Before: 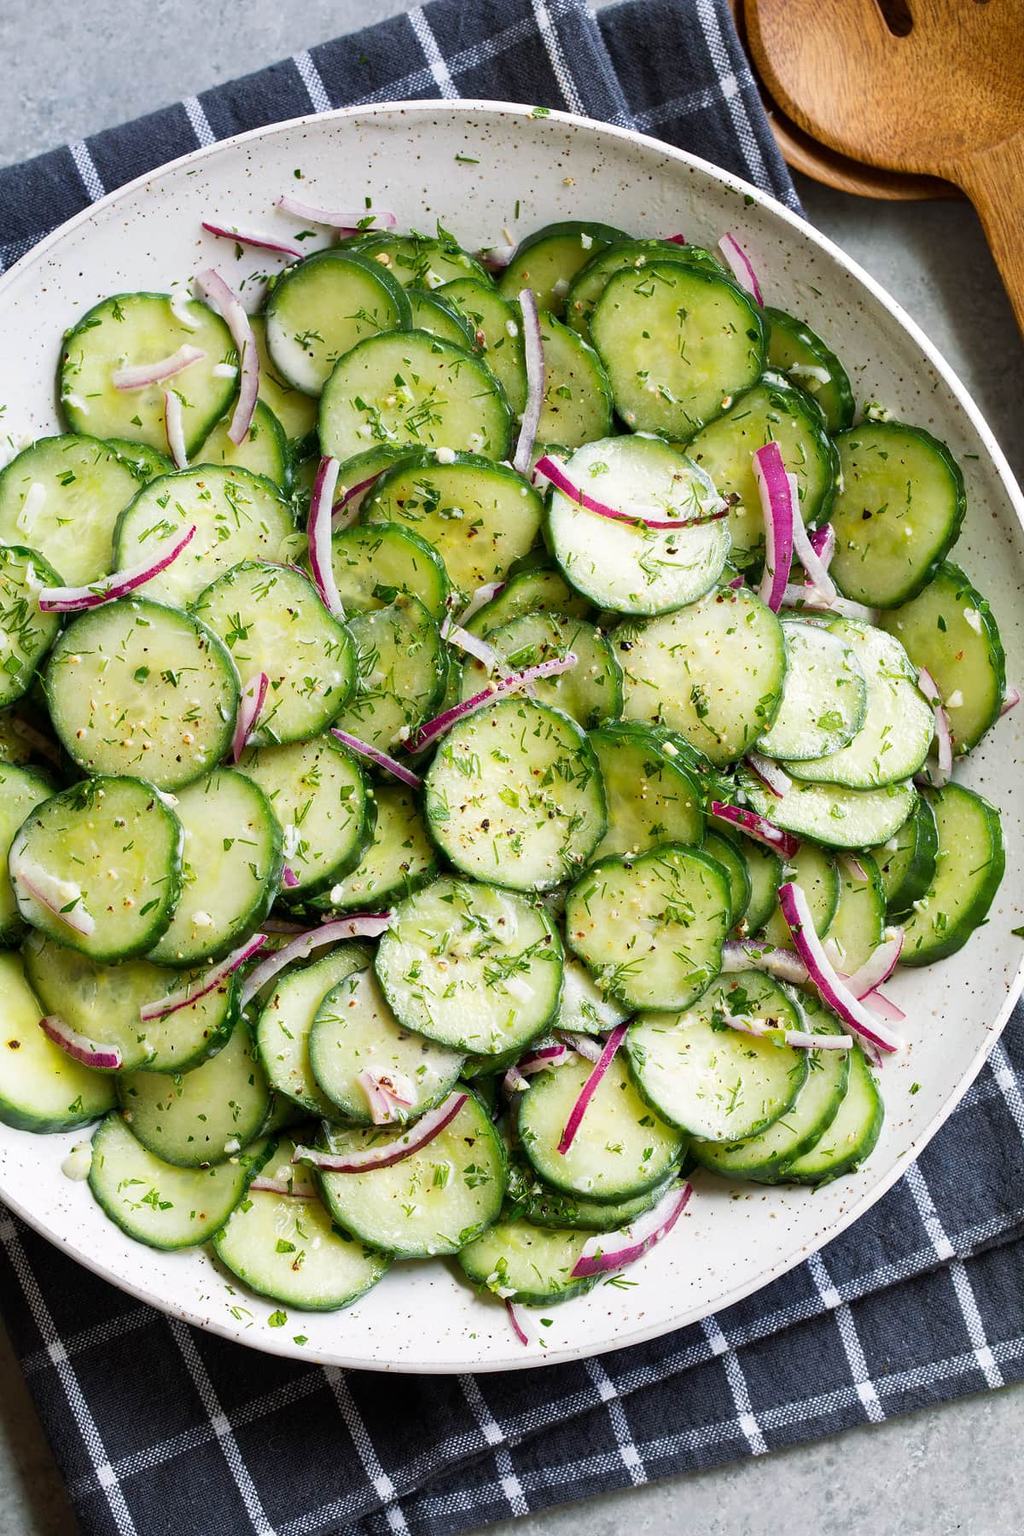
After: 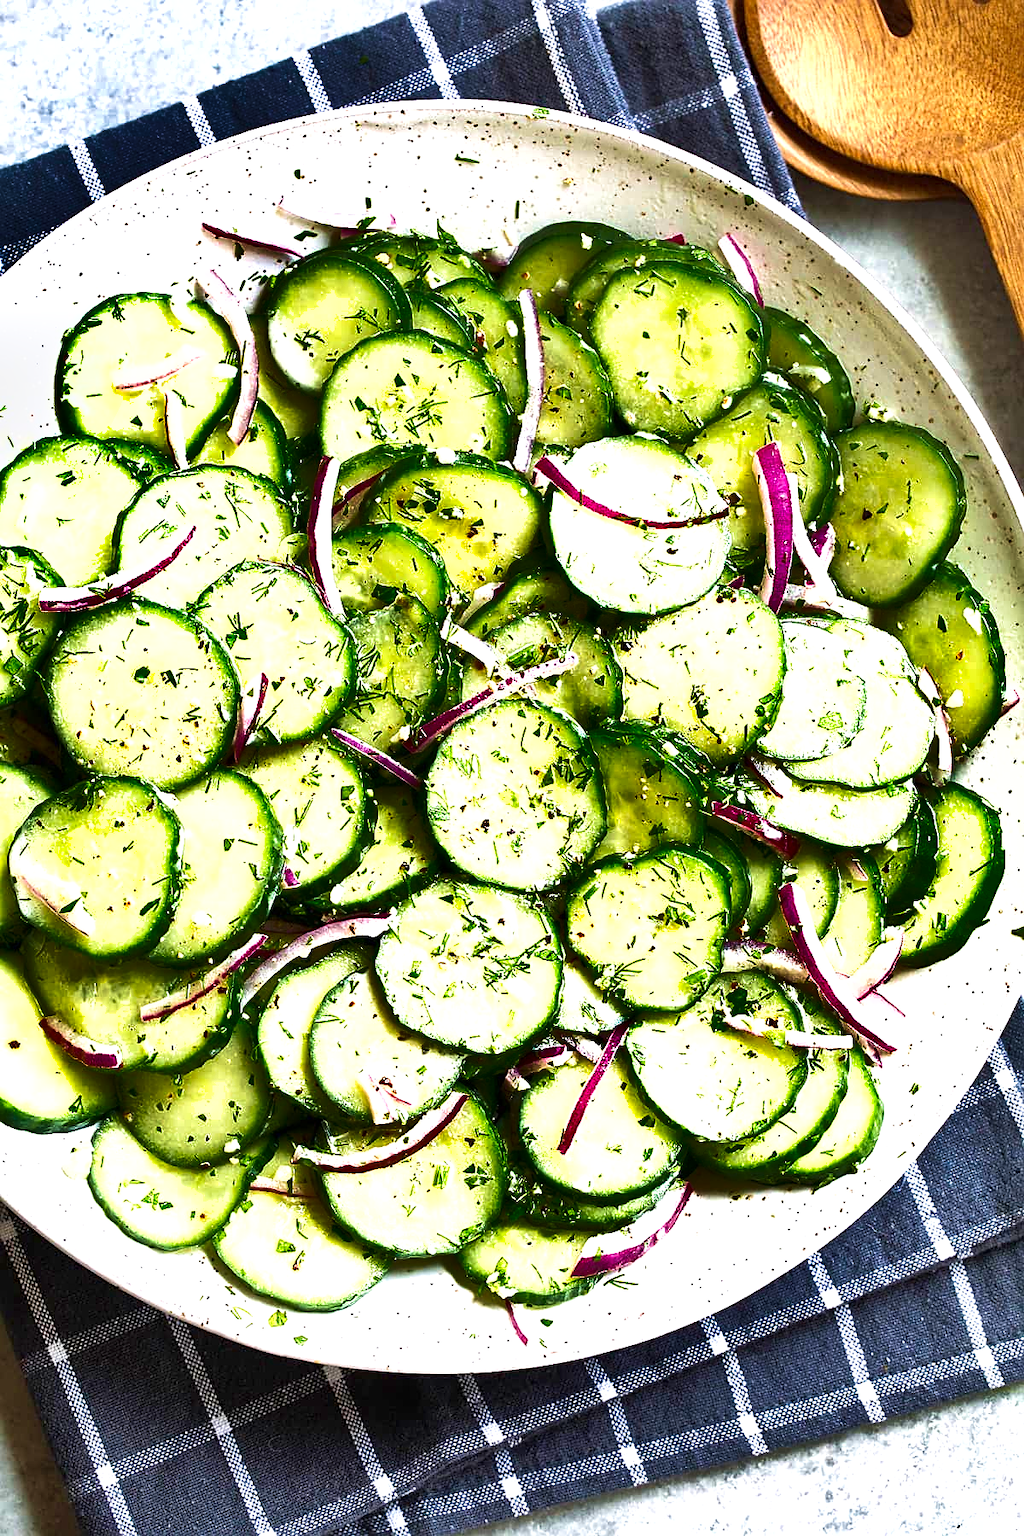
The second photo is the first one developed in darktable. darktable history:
shadows and highlights: radius 118.69, shadows 42.21, highlights -61.56, soften with gaussian
exposure: black level correction 0, exposure 1.1 EV, compensate highlight preservation false
velvia: strength 45%
sharpen: on, module defaults
